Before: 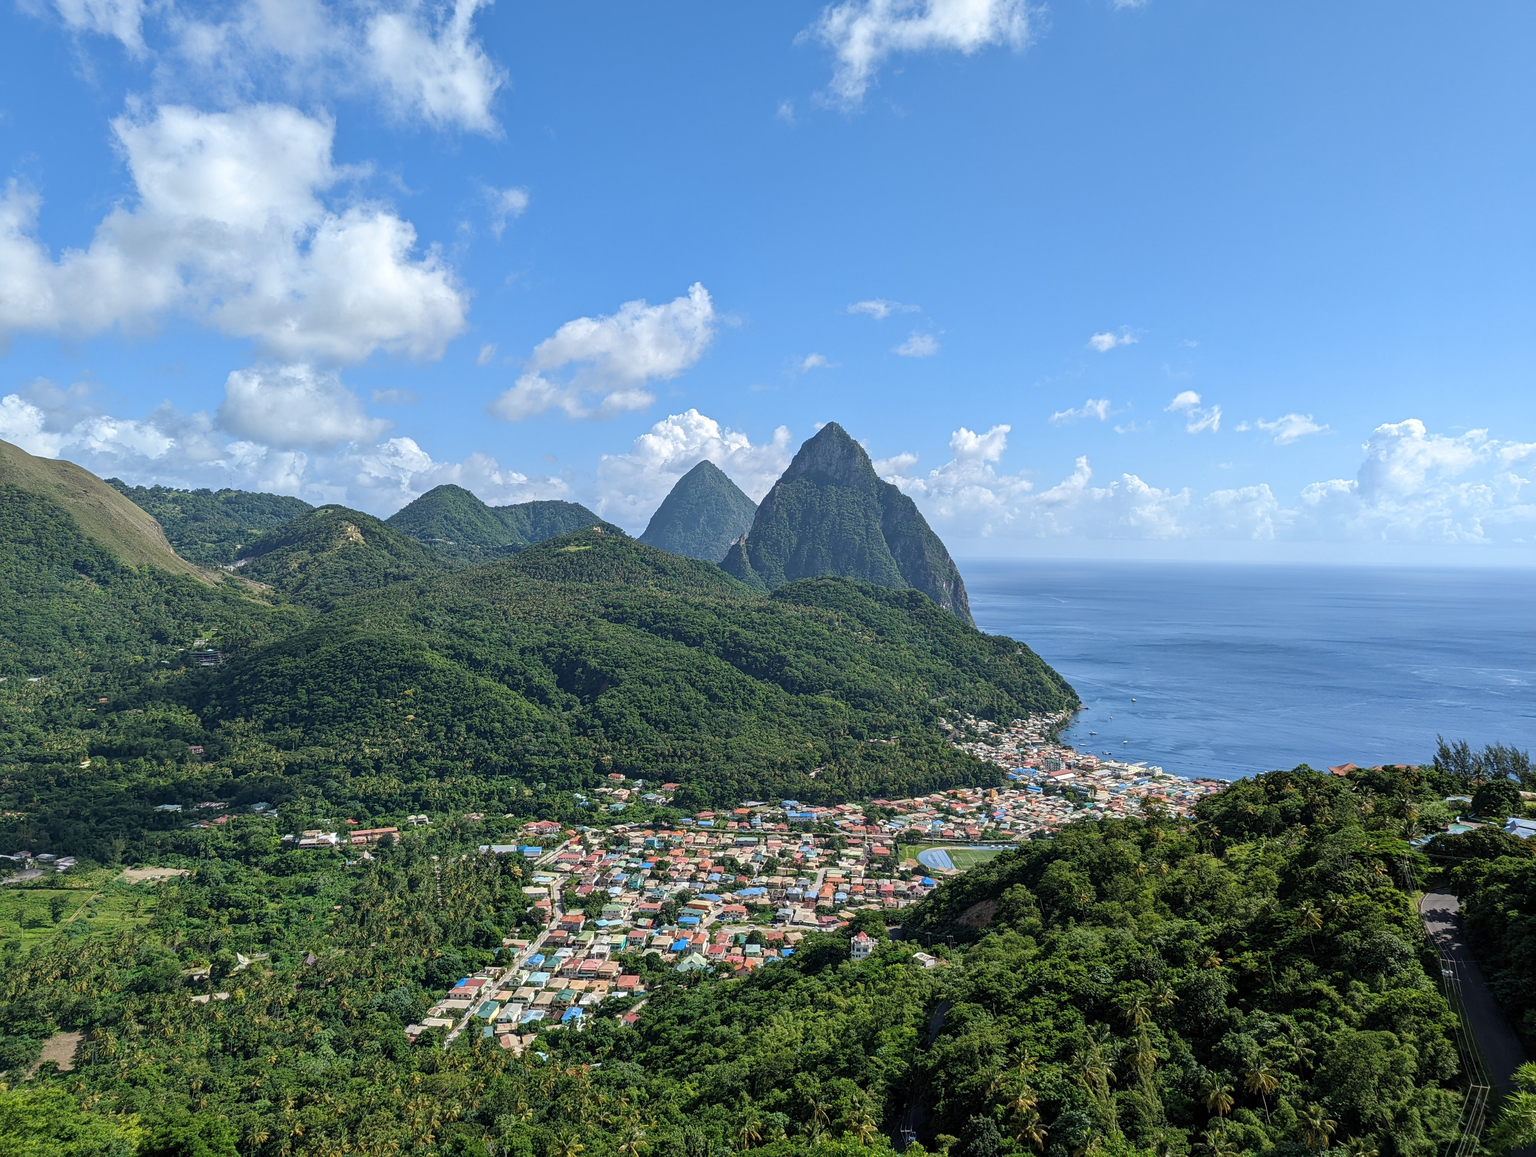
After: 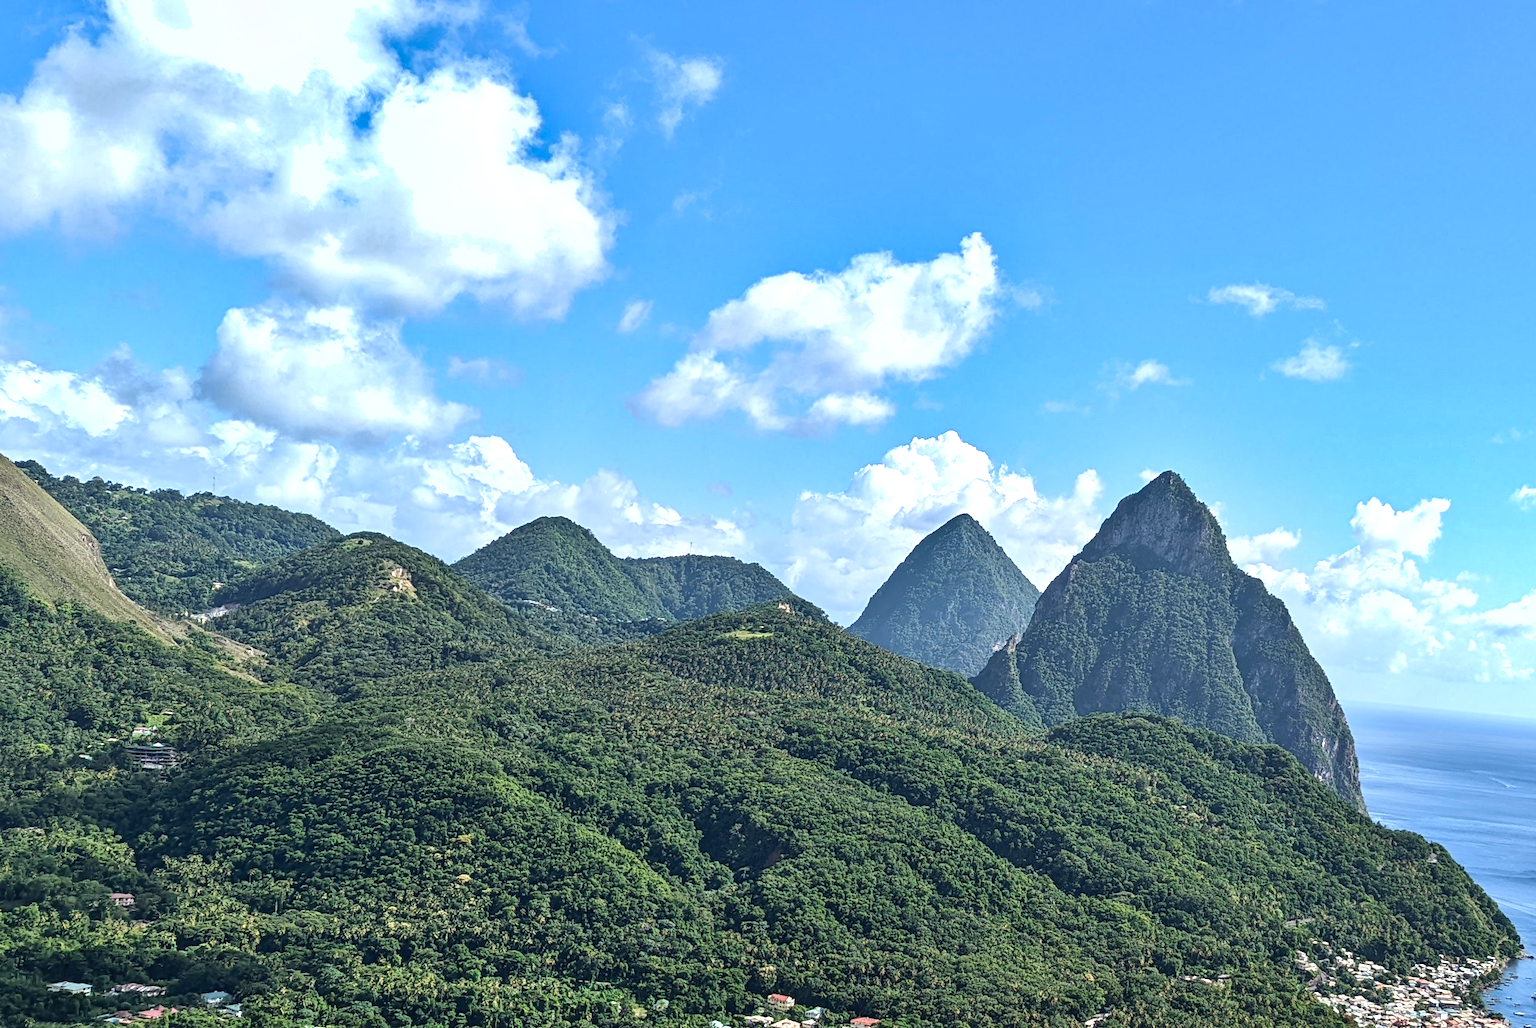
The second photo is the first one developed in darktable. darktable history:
levels: levels [0, 0.478, 1]
crop and rotate: angle -4.99°, left 2.122%, top 6.945%, right 27.566%, bottom 30.519%
tone equalizer: -8 EV -0.75 EV, -7 EV -0.7 EV, -6 EV -0.6 EV, -5 EV -0.4 EV, -3 EV 0.4 EV, -2 EV 0.6 EV, -1 EV 0.7 EV, +0 EV 0.75 EV, edges refinement/feathering 500, mask exposure compensation -1.57 EV, preserve details no
shadows and highlights: soften with gaussian
